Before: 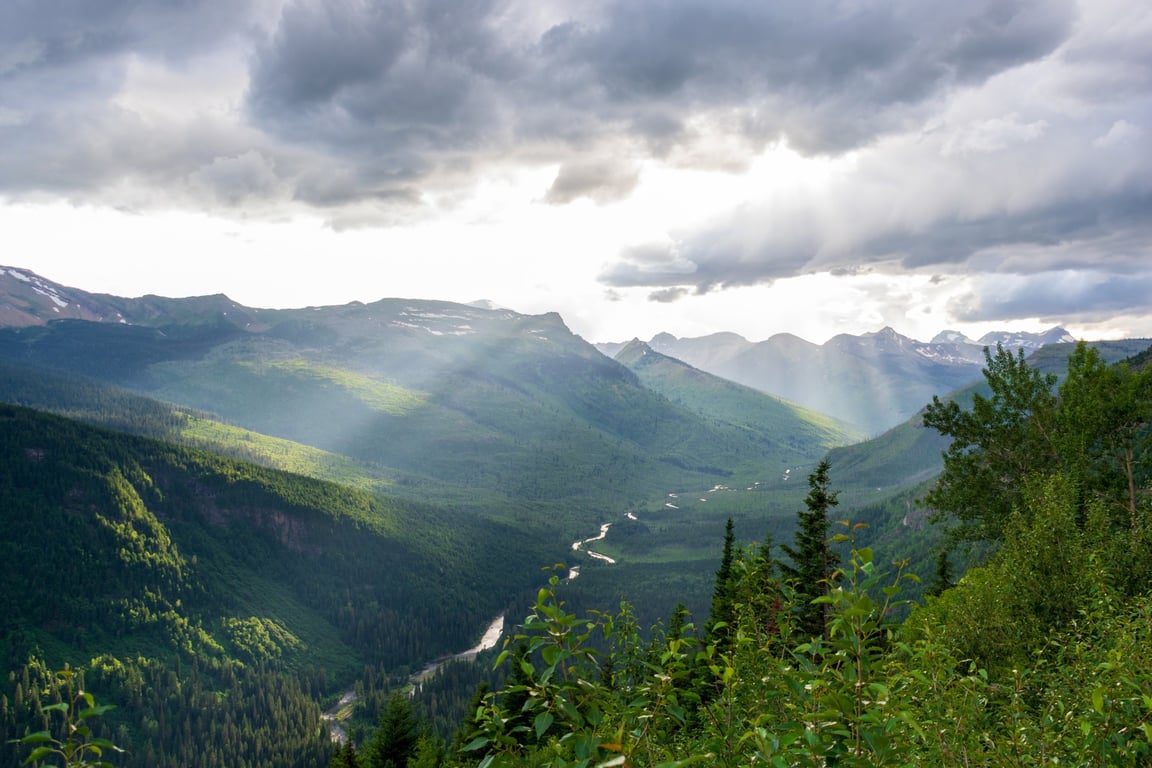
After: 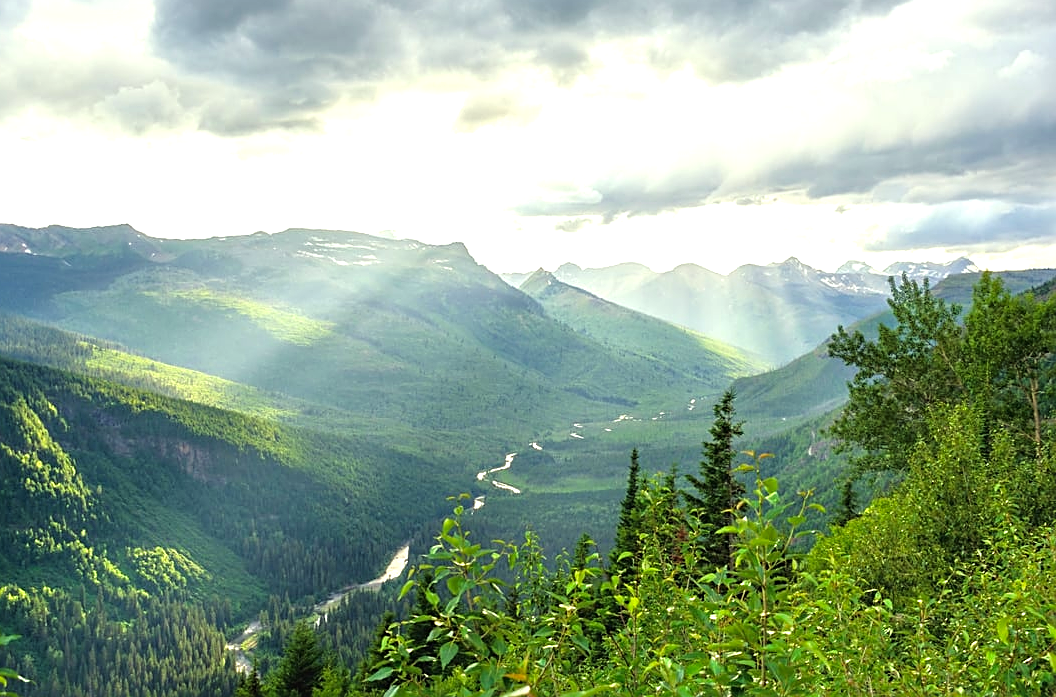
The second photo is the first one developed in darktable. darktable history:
exposure: black level correction -0.002, exposure 0.708 EV, compensate exposure bias true, compensate highlight preservation false
crop and rotate: left 8.262%, top 9.226%
color correction: highlights a* -5.94, highlights b* 11.19
tone equalizer: -8 EV 0.001 EV, -7 EV -0.004 EV, -6 EV 0.009 EV, -5 EV 0.032 EV, -4 EV 0.276 EV, -3 EV 0.644 EV, -2 EV 0.584 EV, -1 EV 0.187 EV, +0 EV 0.024 EV
sharpen: on, module defaults
